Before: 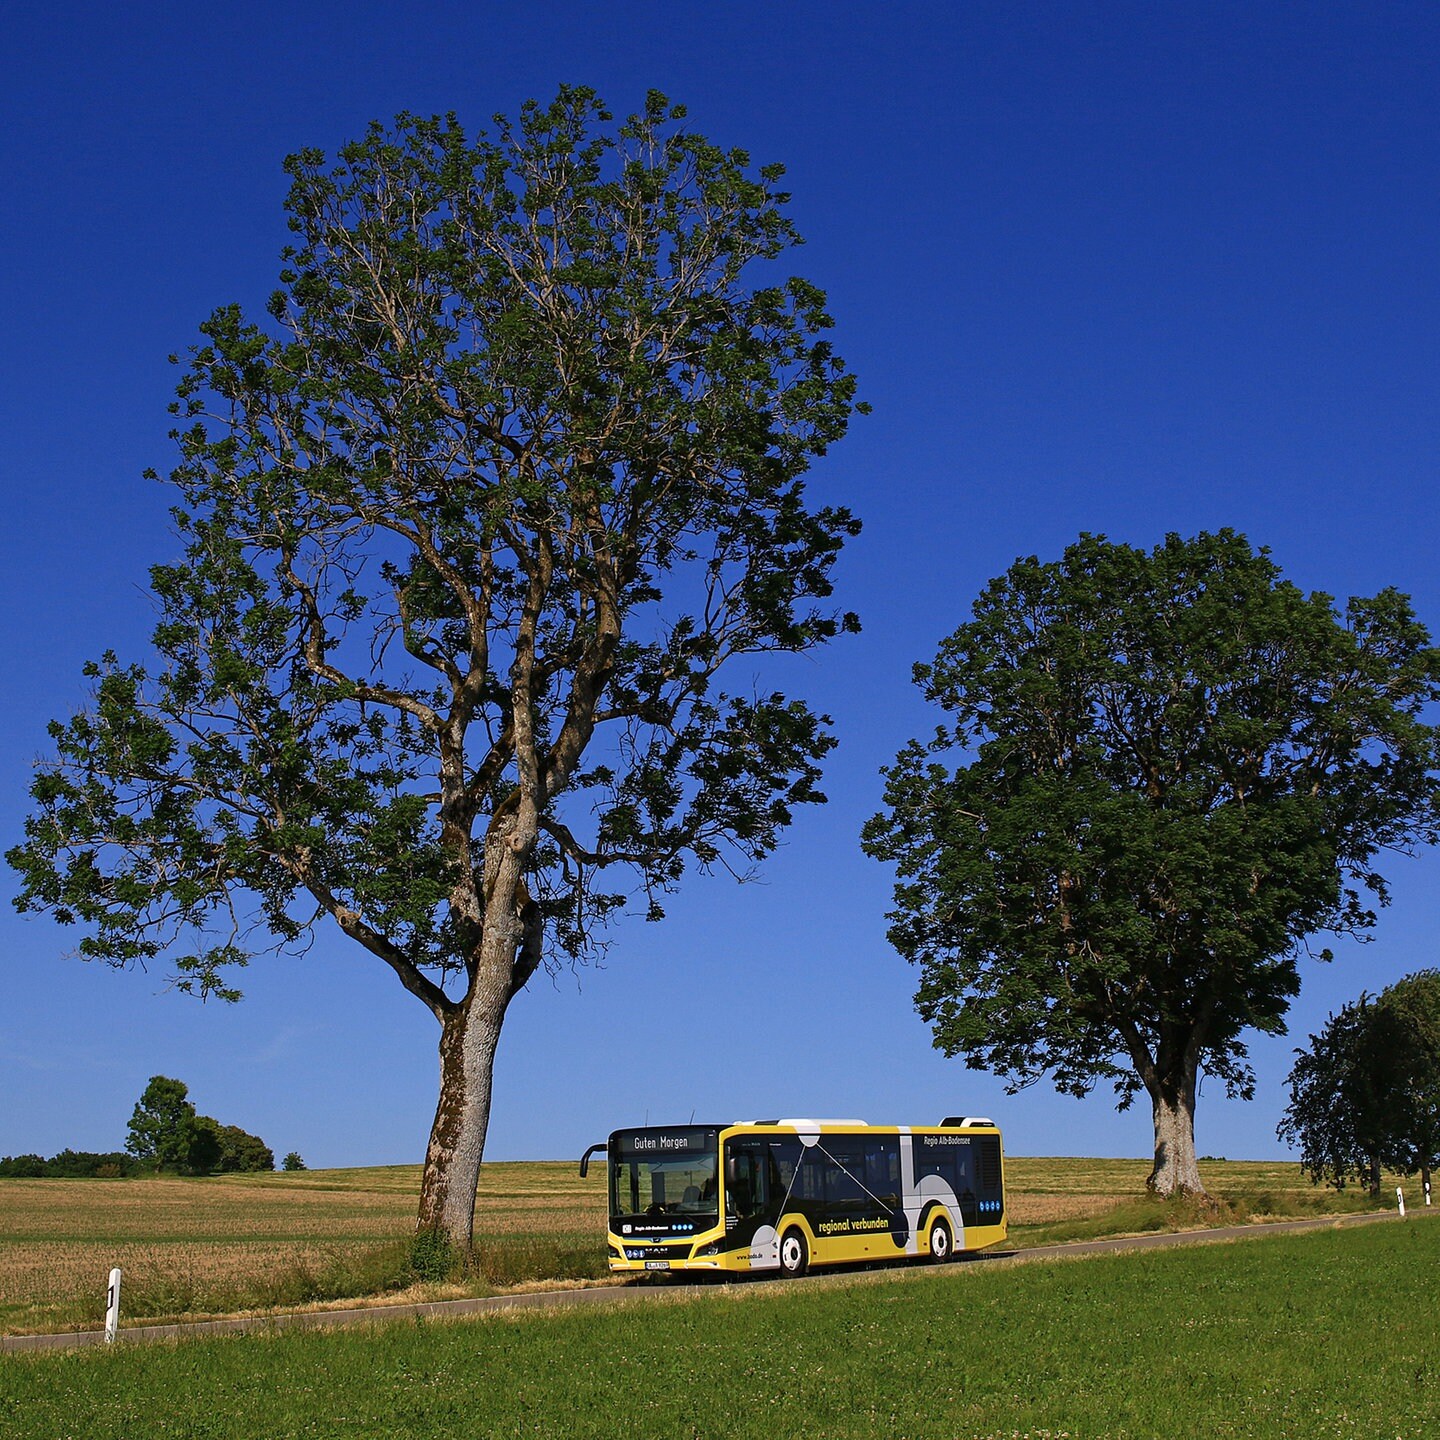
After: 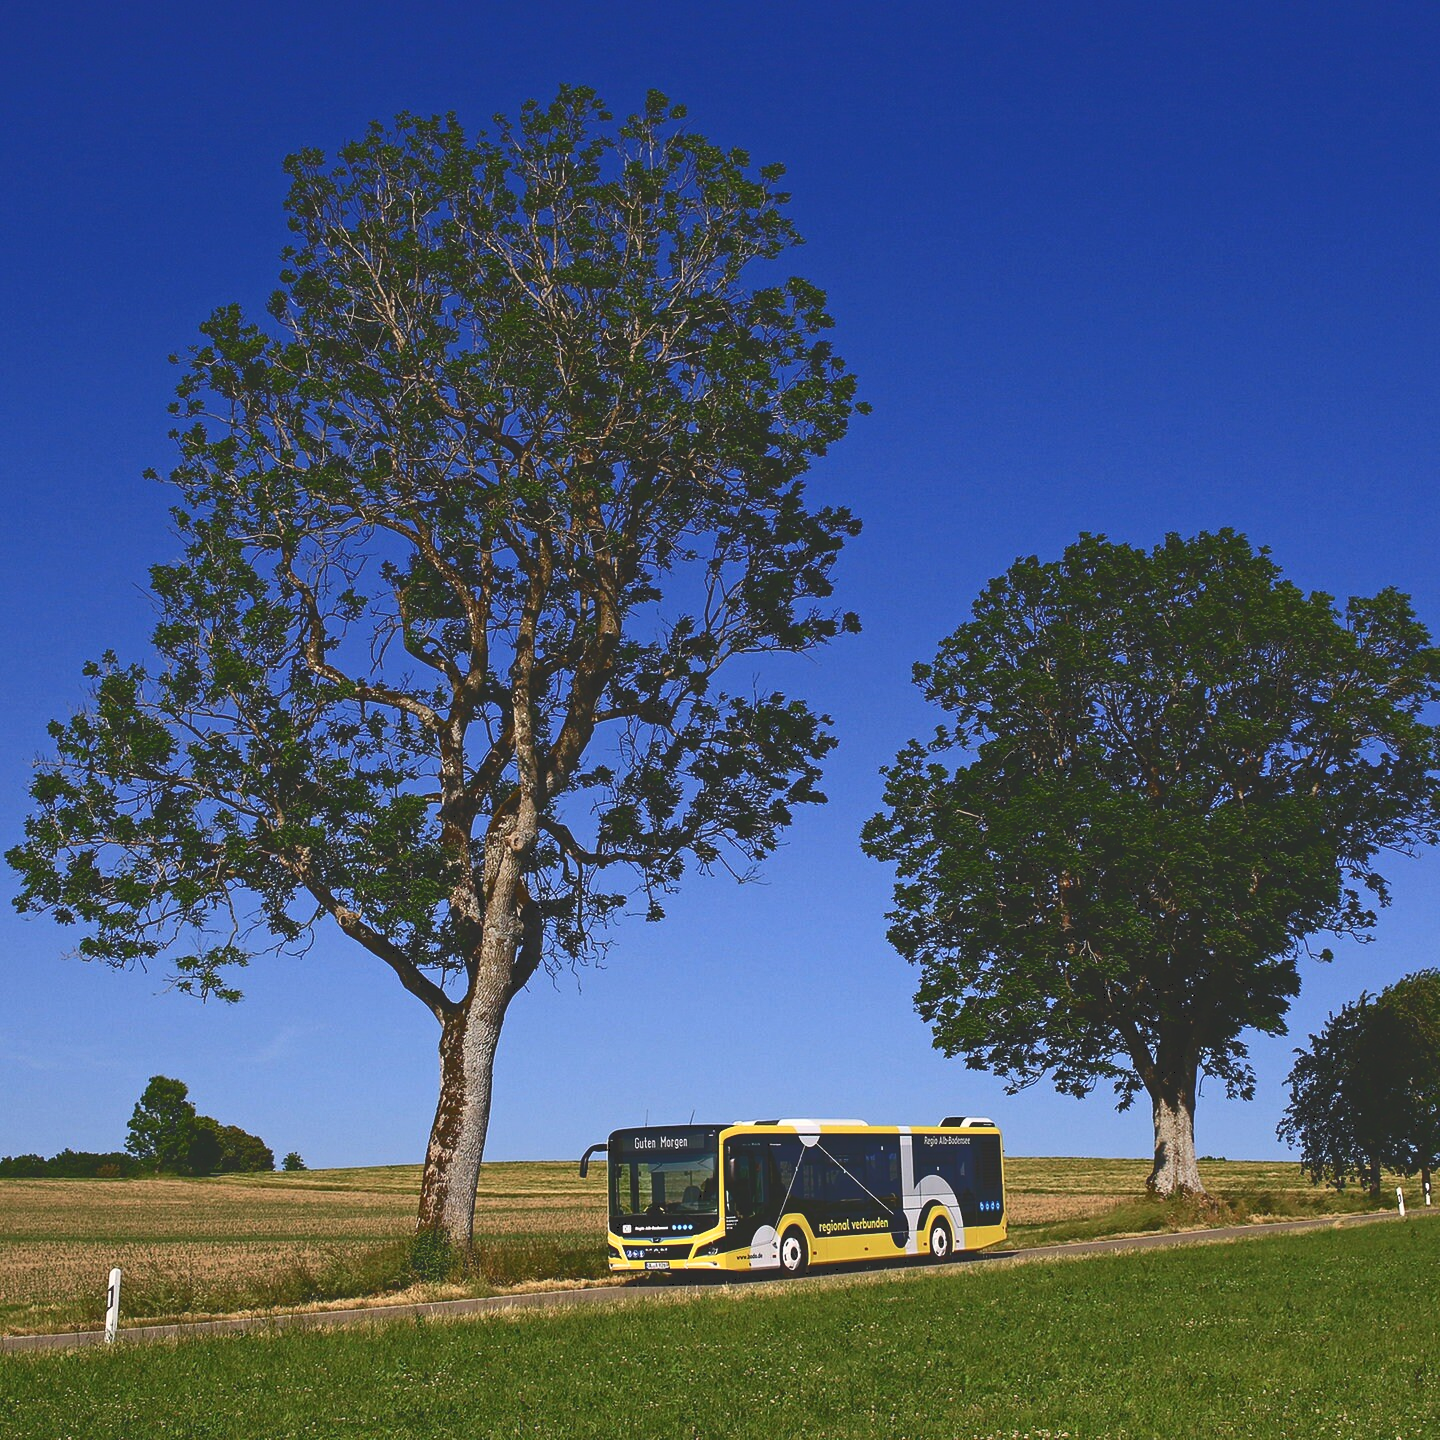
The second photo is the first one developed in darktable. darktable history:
tone curve: curves: ch0 [(0, 0) (0.003, 0.169) (0.011, 0.173) (0.025, 0.177) (0.044, 0.184) (0.069, 0.191) (0.1, 0.199) (0.136, 0.206) (0.177, 0.221) (0.224, 0.248) (0.277, 0.284) (0.335, 0.344) (0.399, 0.413) (0.468, 0.497) (0.543, 0.594) (0.623, 0.691) (0.709, 0.779) (0.801, 0.868) (0.898, 0.931) (1, 1)], color space Lab, independent channels, preserve colors none
